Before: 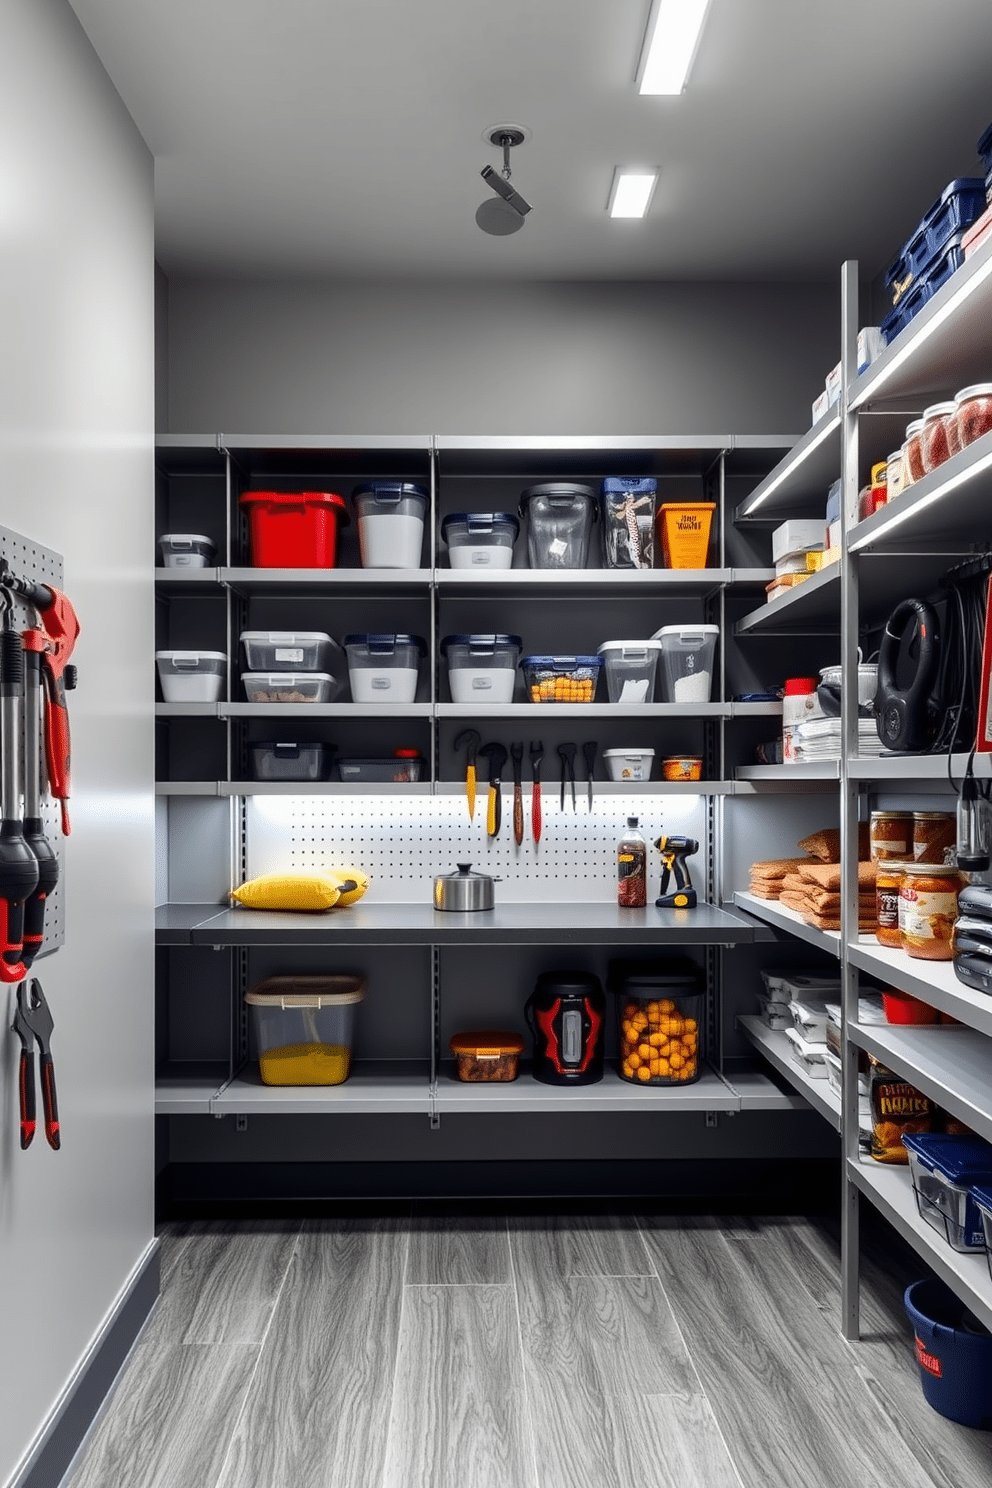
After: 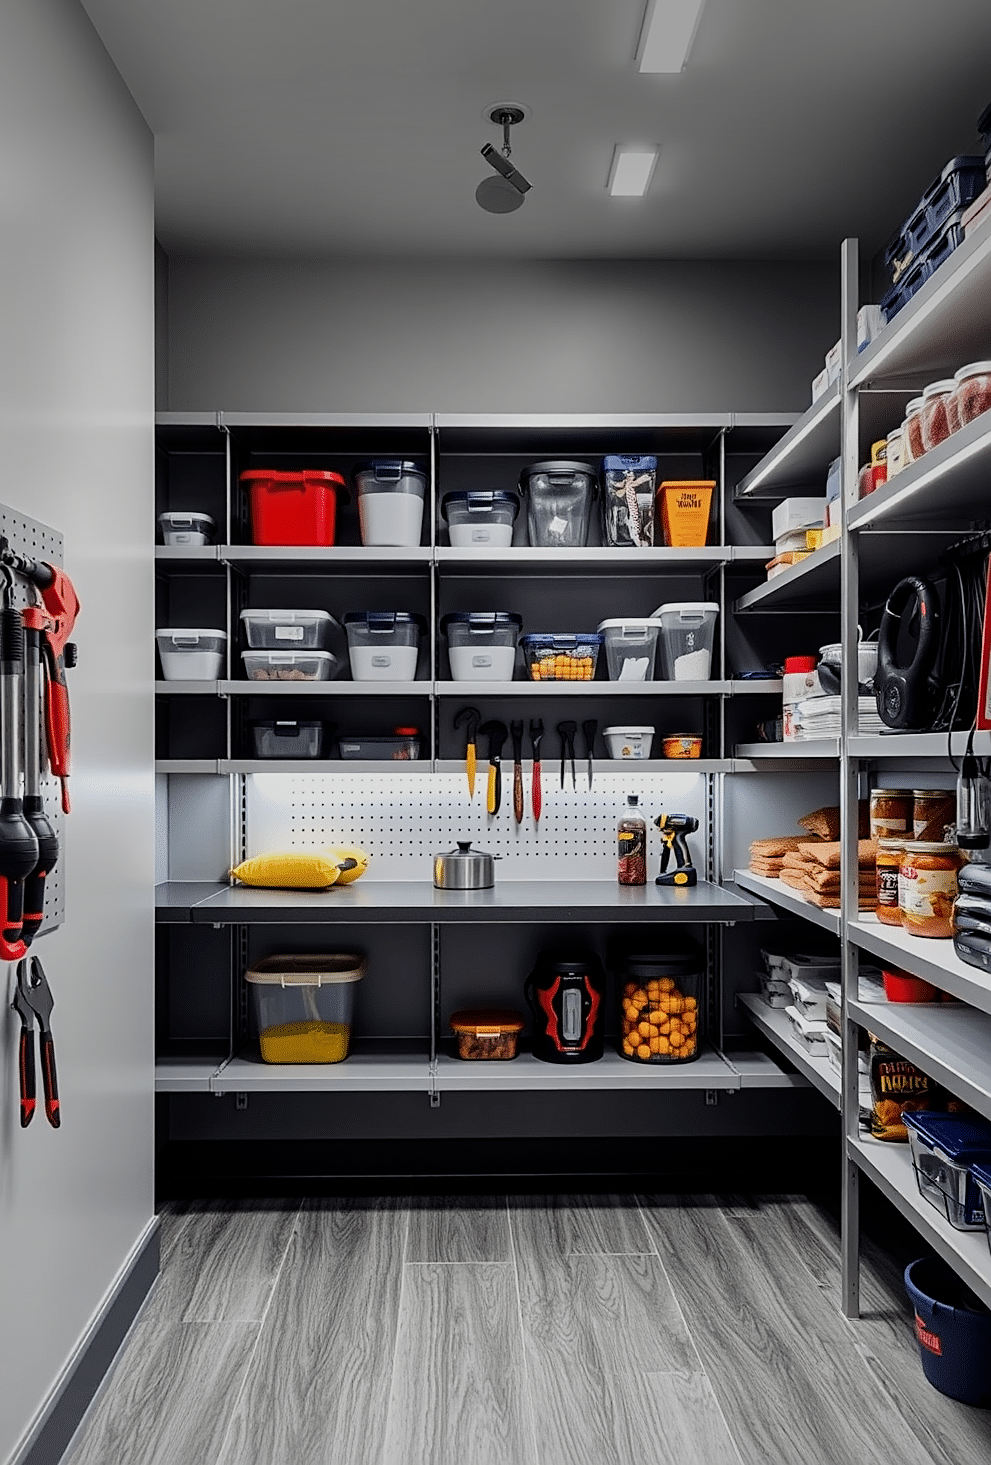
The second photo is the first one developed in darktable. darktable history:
filmic rgb: black relative exposure -7.97 EV, white relative exposure 3.82 EV, hardness 4.37, iterations of high-quality reconstruction 0
crop: top 1.483%, right 0.038%
sharpen: on, module defaults
vignetting: fall-off start 98.15%, fall-off radius 99.78%, center (-0.028, 0.238), width/height ratio 1.427
